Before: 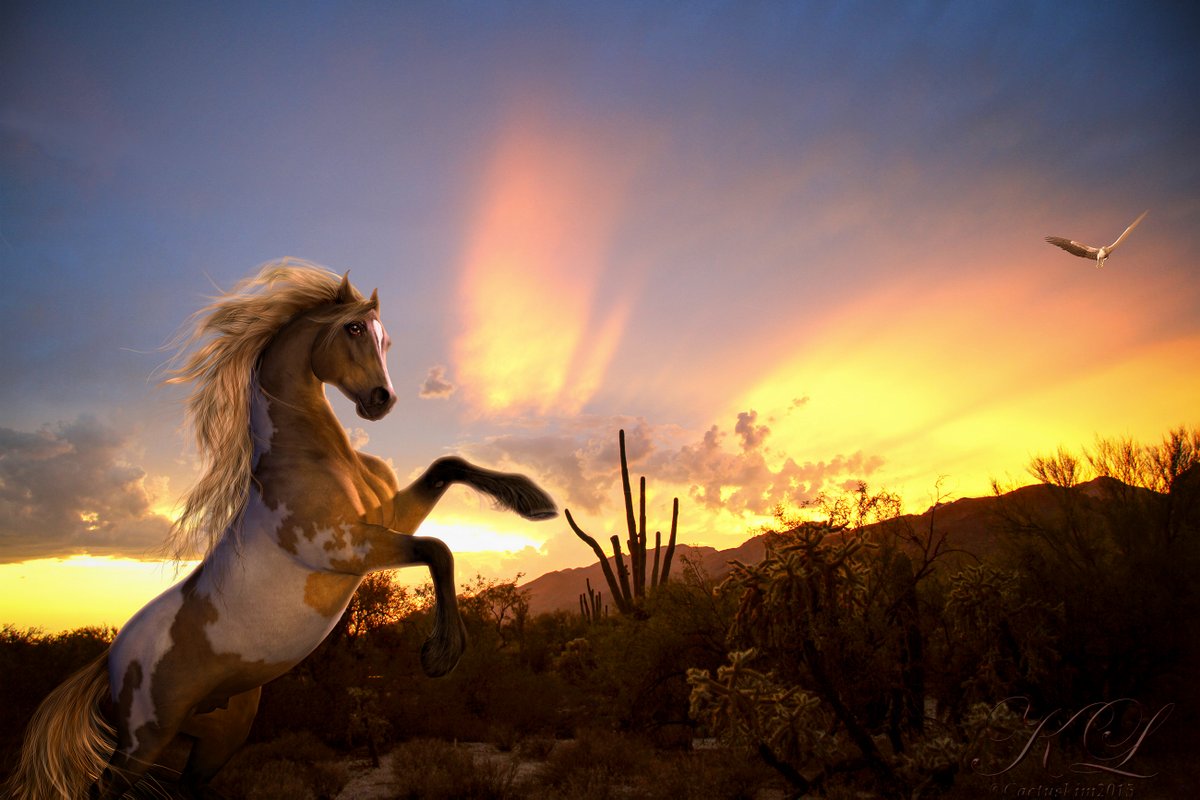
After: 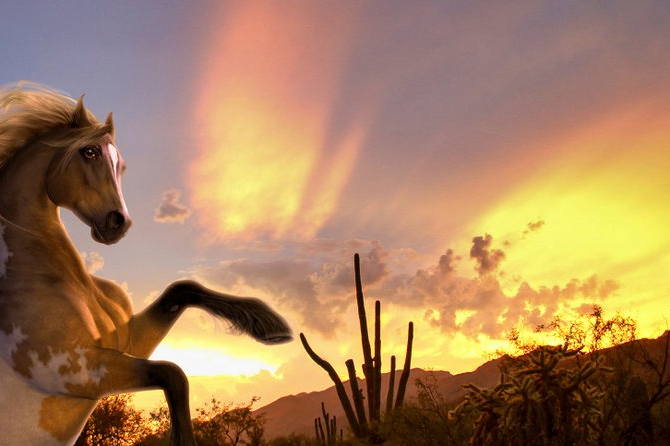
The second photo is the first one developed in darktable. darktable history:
crop and rotate: left 22.13%, top 22.054%, right 22.026%, bottom 22.102%
shadows and highlights: shadows 24.5, highlights -78.15, soften with gaussian
